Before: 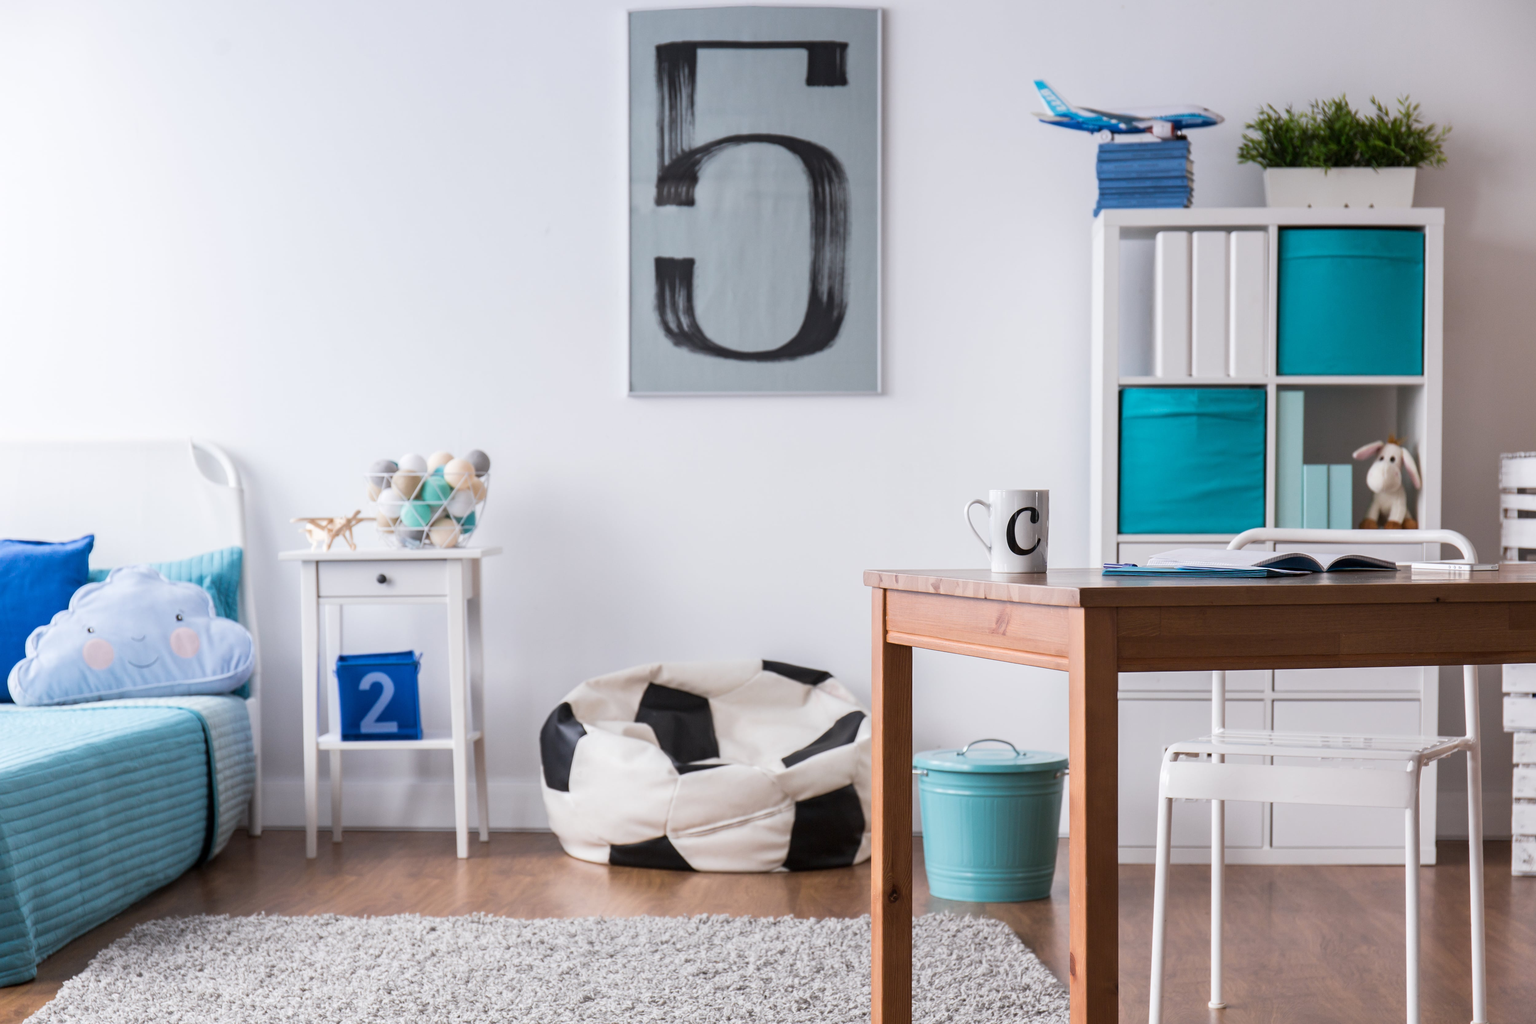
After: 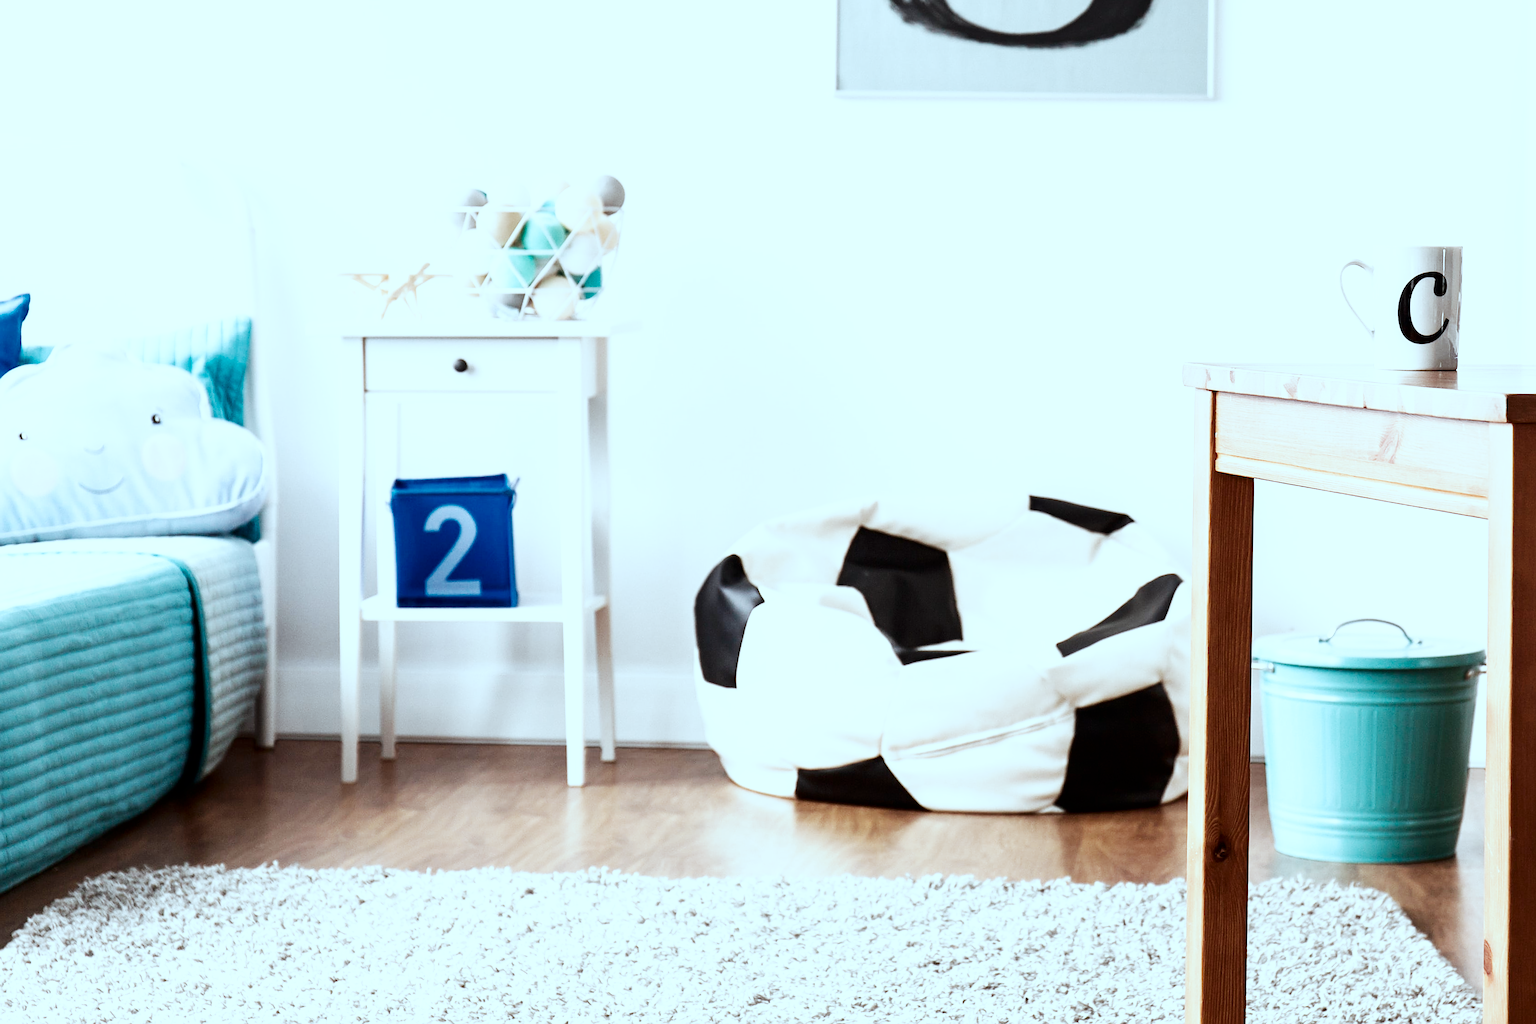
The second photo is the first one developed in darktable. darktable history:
sharpen: on, module defaults
crop and rotate: angle -0.82°, left 3.85%, top 31.828%, right 27.992%
color correction: highlights a* -12.64, highlights b* -18.1, saturation 0.7
white balance: red 1.123, blue 0.83
base curve: curves: ch0 [(0, 0) (0.007, 0.004) (0.027, 0.03) (0.046, 0.07) (0.207, 0.54) (0.442, 0.872) (0.673, 0.972) (1, 1)], preserve colors none
color calibration: x 0.367, y 0.376, temperature 4372.25 K
contrast brightness saturation: brightness -0.2, saturation 0.08
